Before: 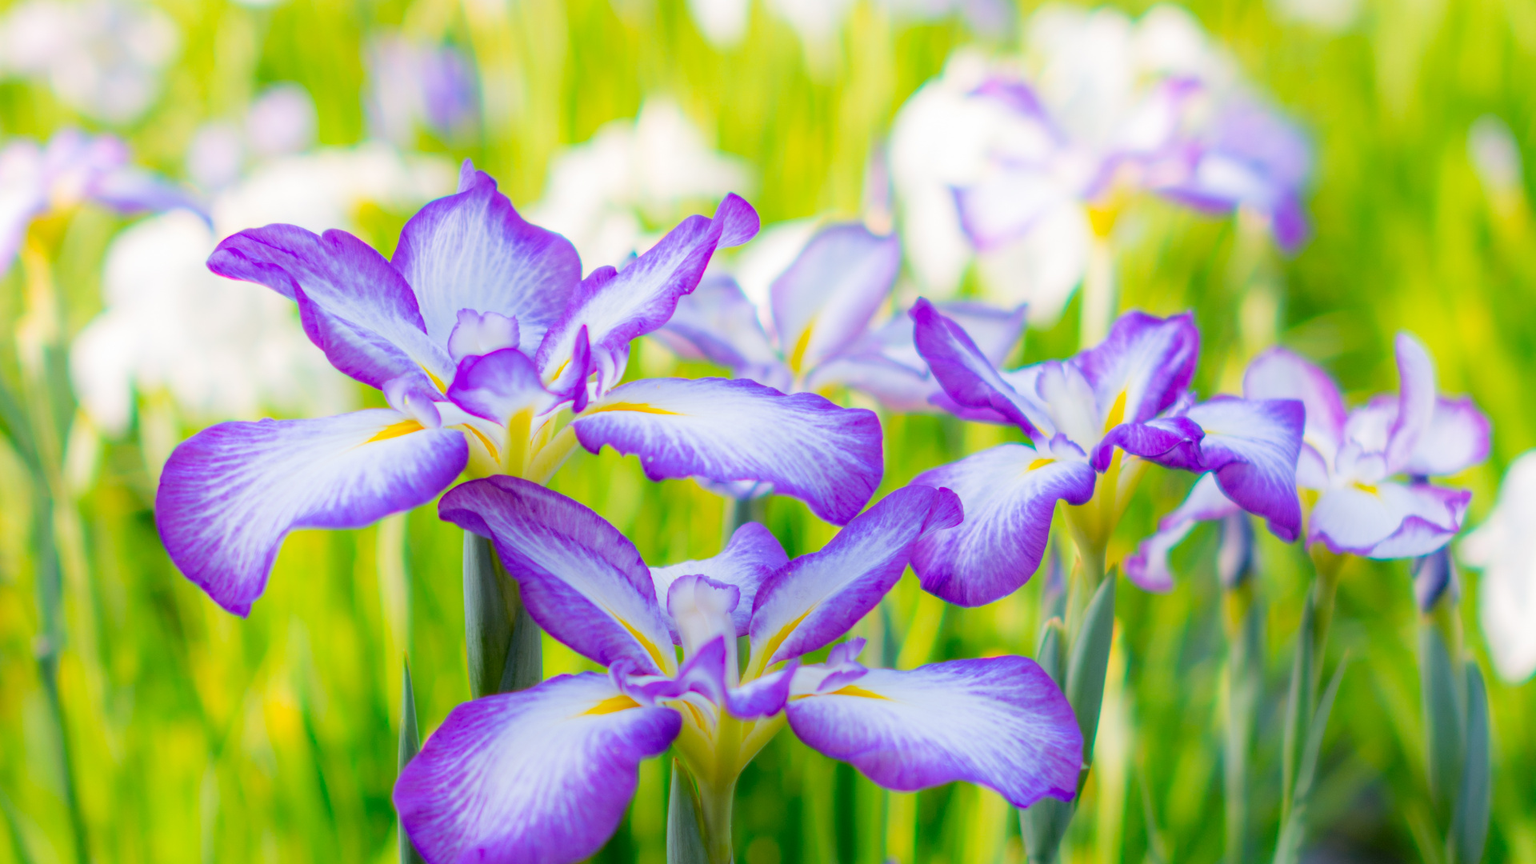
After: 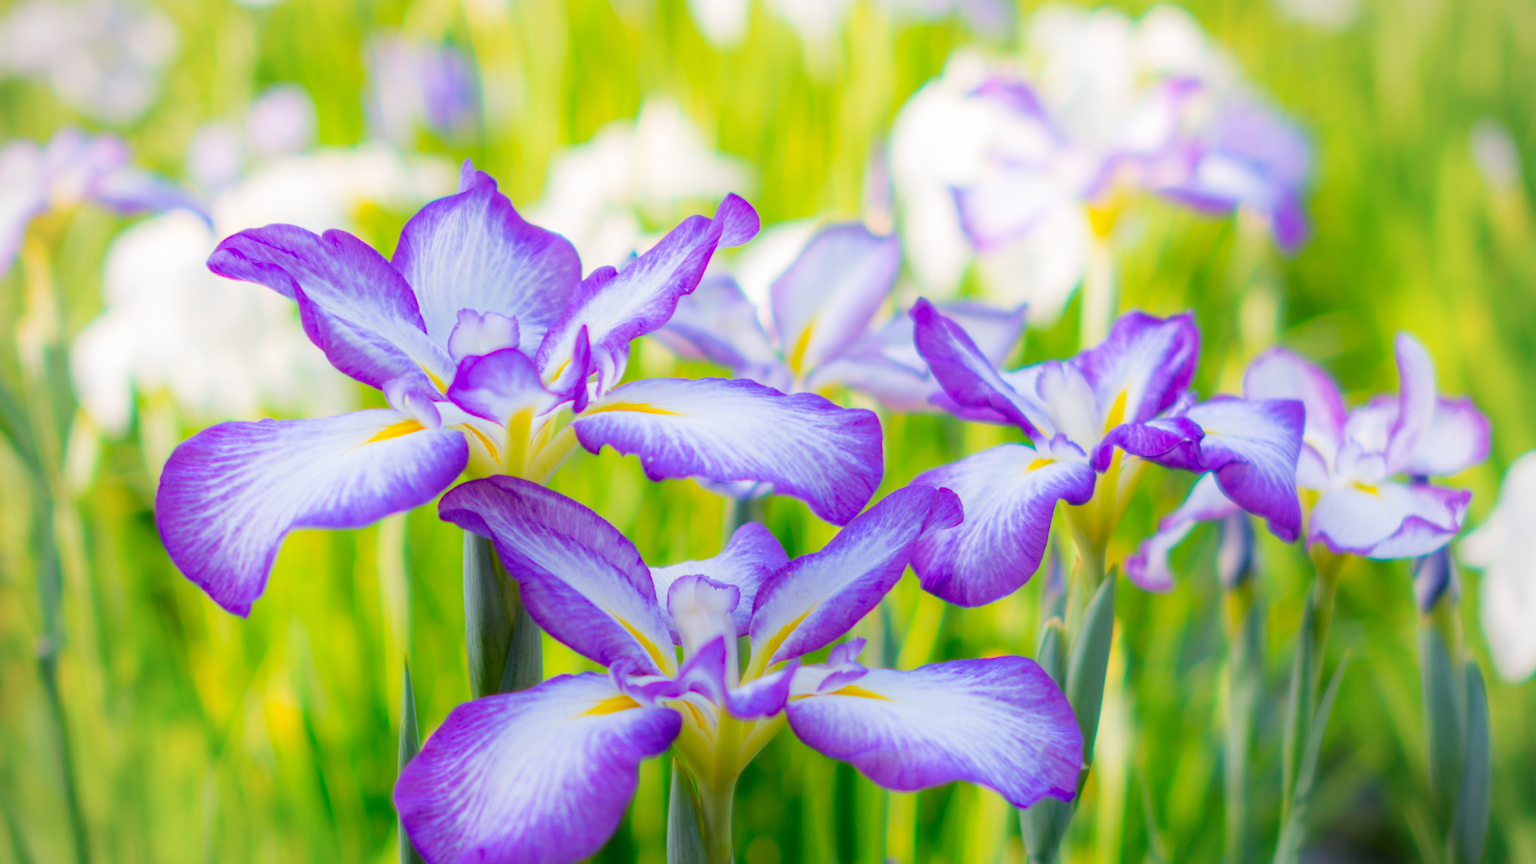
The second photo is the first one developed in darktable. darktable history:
vignetting: fall-off start 84.69%, fall-off radius 79.57%, width/height ratio 1.214, unbound false
